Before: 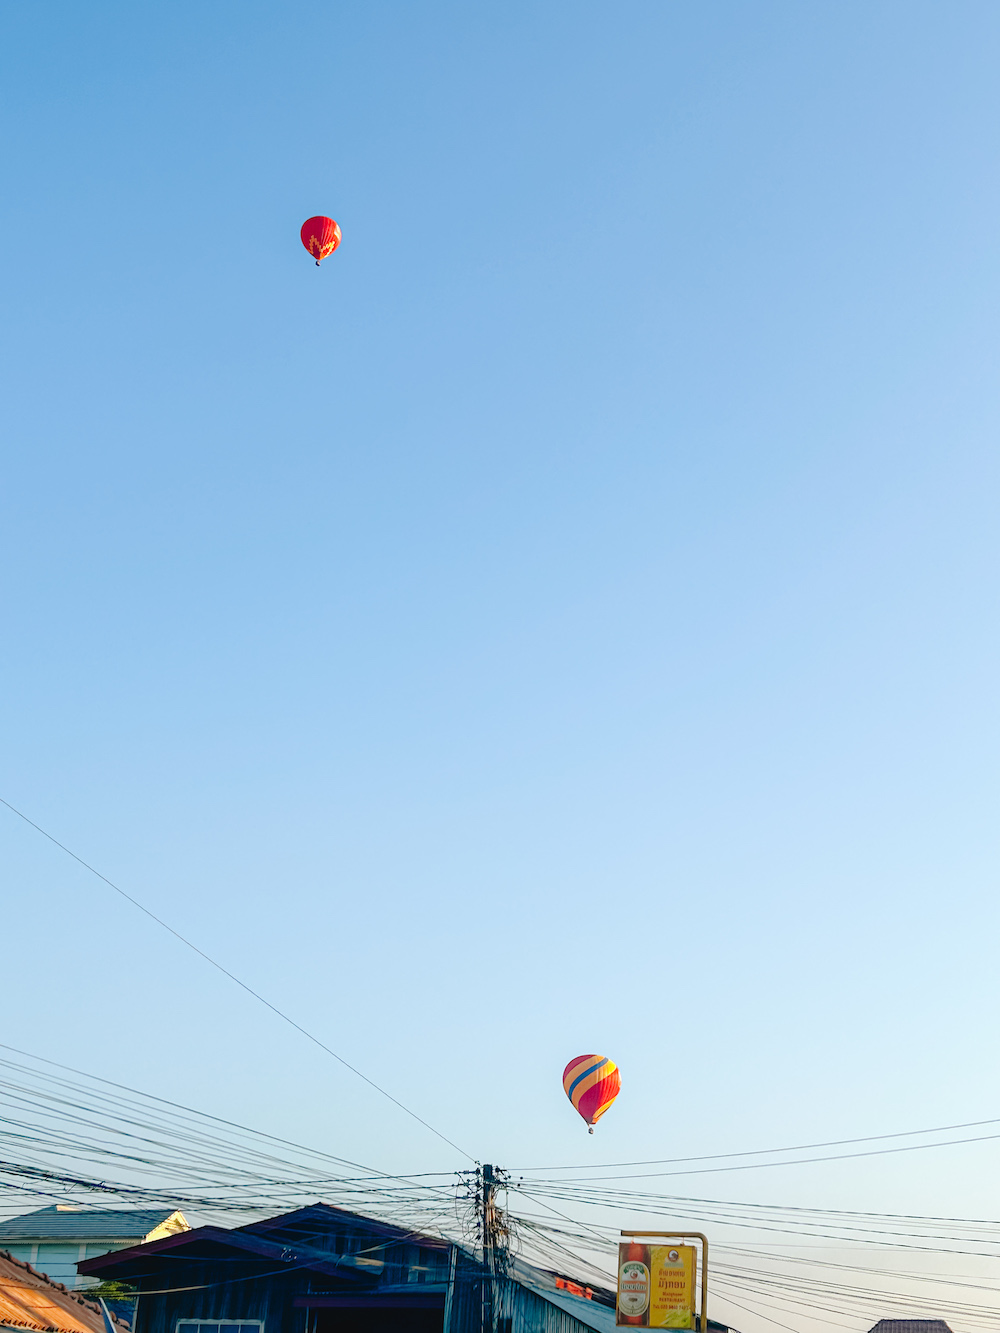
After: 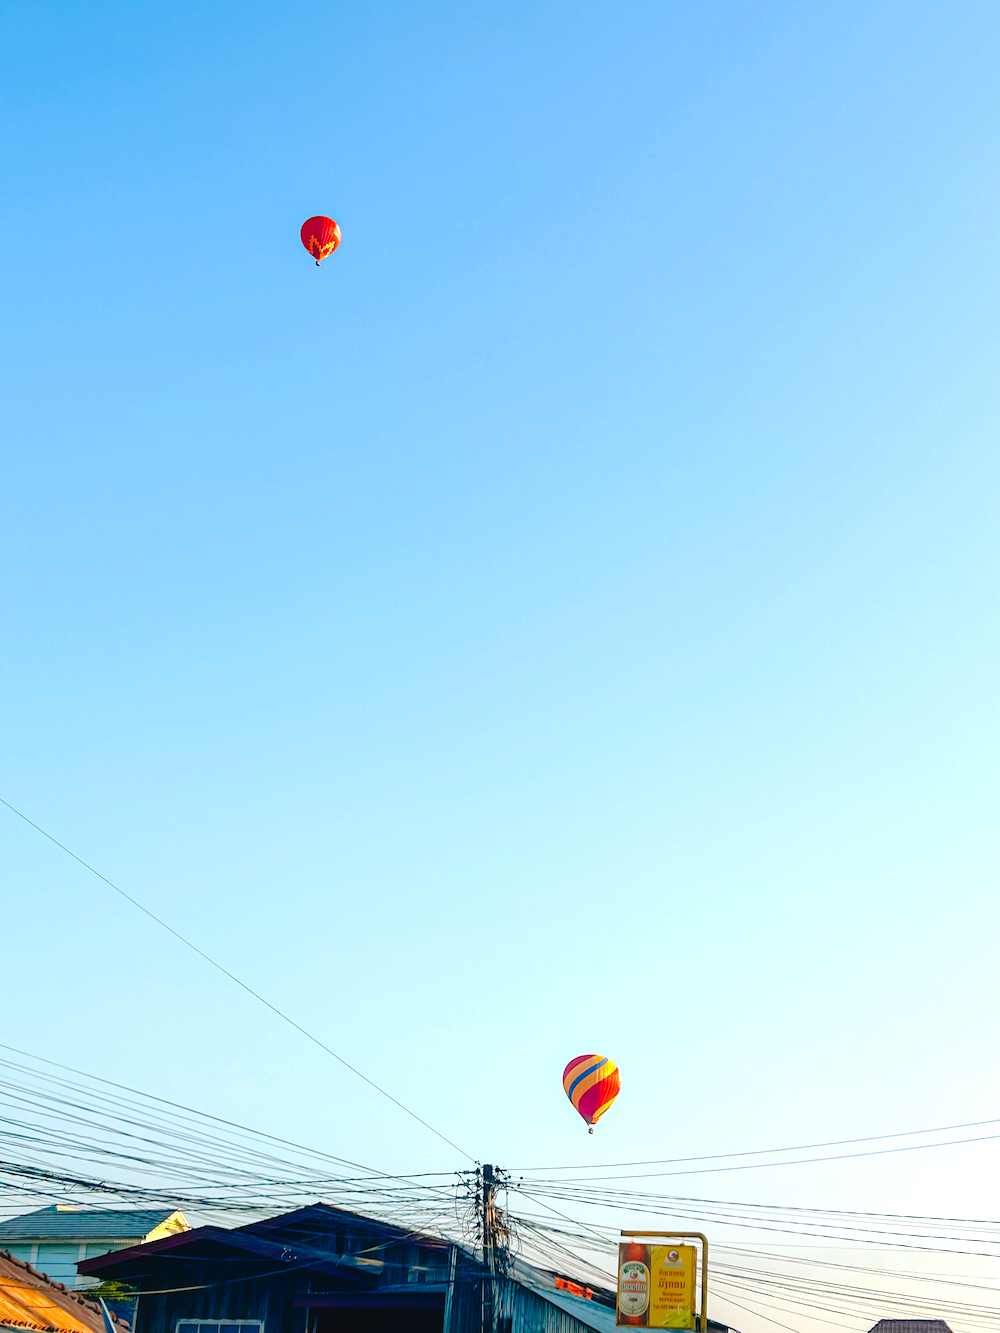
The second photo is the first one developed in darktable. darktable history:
color balance rgb: perceptual saturation grading › global saturation 25.379%, perceptual brilliance grading › highlights 9.814%, perceptual brilliance grading › mid-tones 5.707%
